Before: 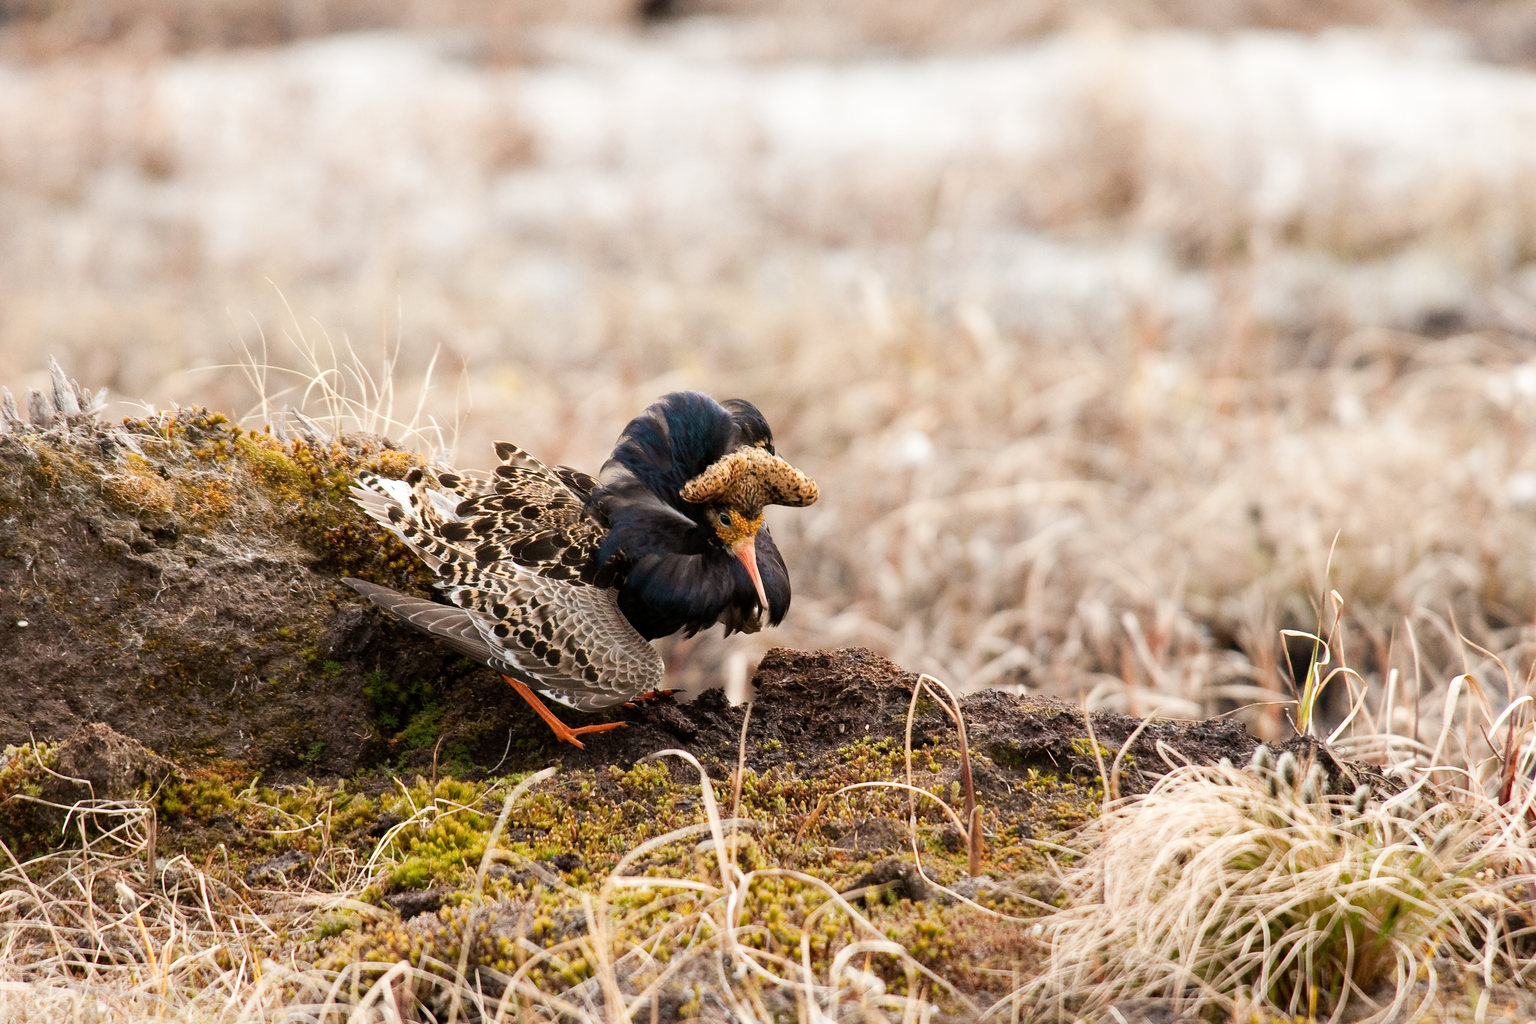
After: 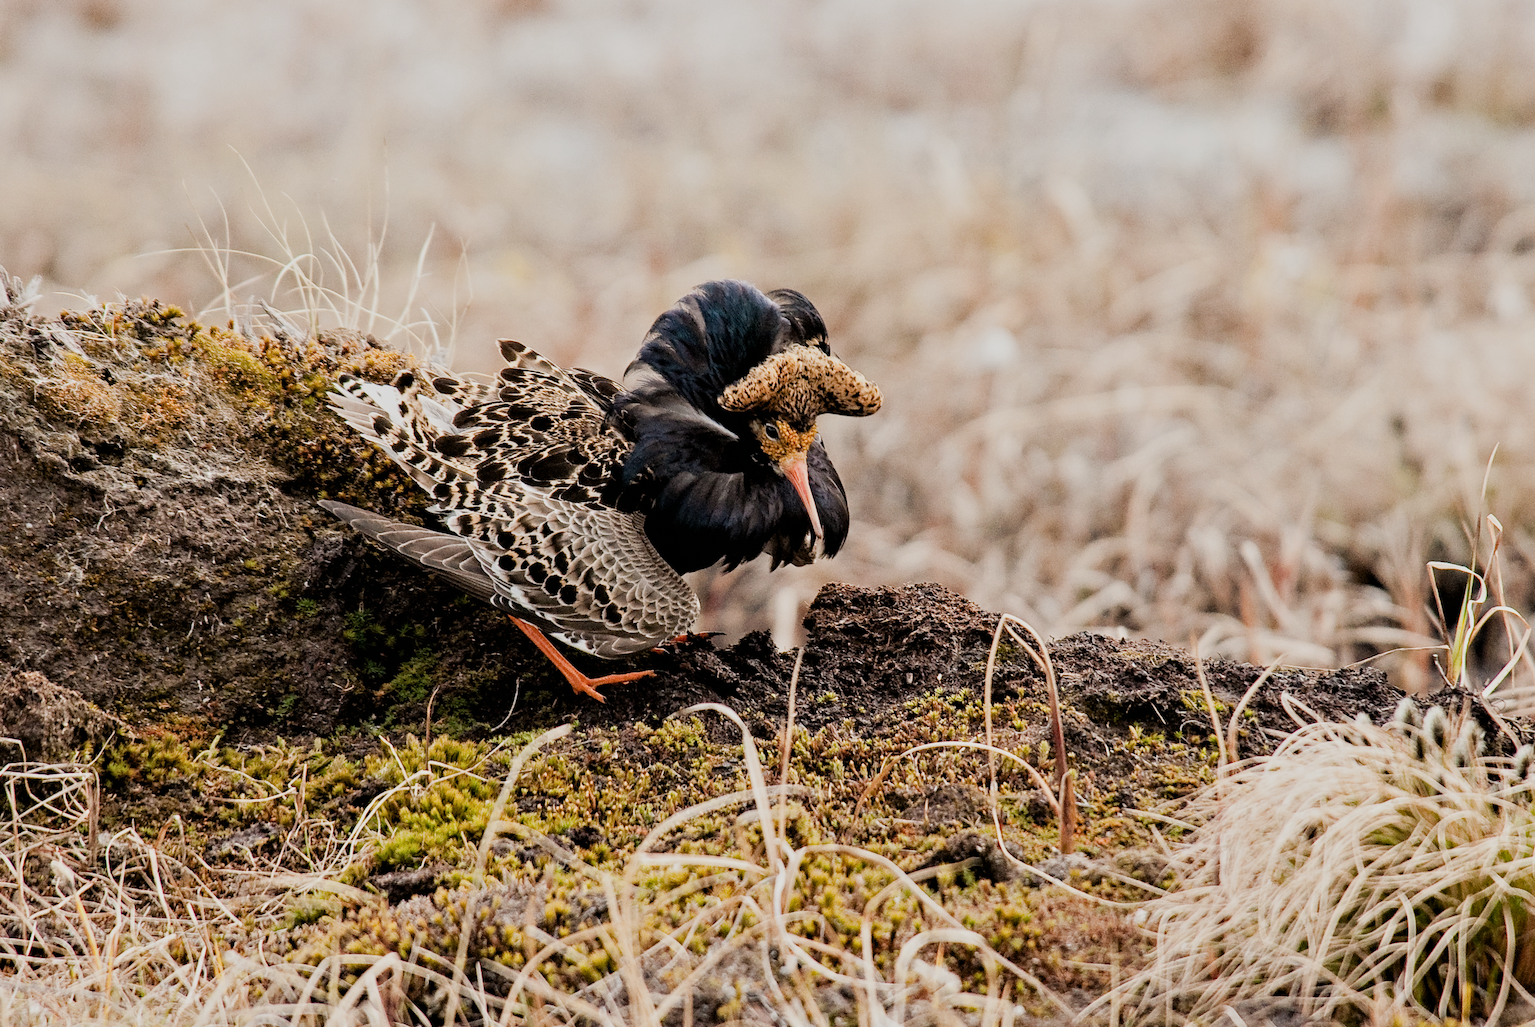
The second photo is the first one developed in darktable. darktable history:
contrast equalizer: octaves 7, y [[0.506, 0.531, 0.562, 0.606, 0.638, 0.669], [0.5 ×6], [0.5 ×6], [0 ×6], [0 ×6]]
crop and rotate: left 4.728%, top 15.103%, right 10.653%
filmic rgb: black relative exposure -7.65 EV, white relative exposure 4.56 EV, threshold 2.94 EV, hardness 3.61, enable highlight reconstruction true
